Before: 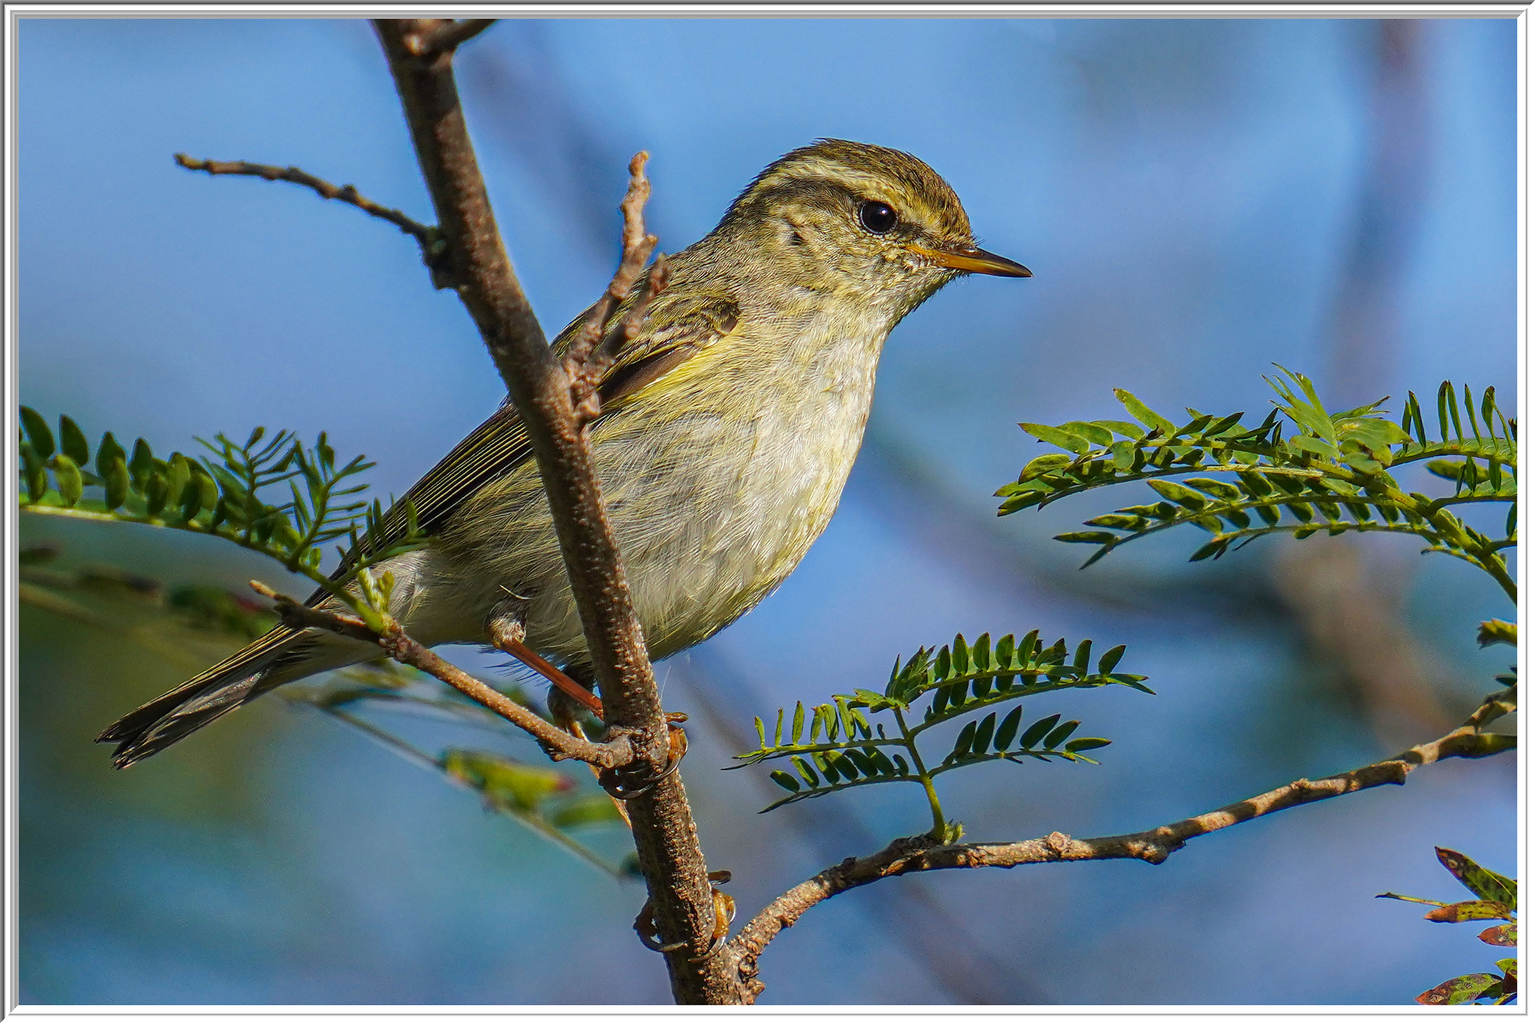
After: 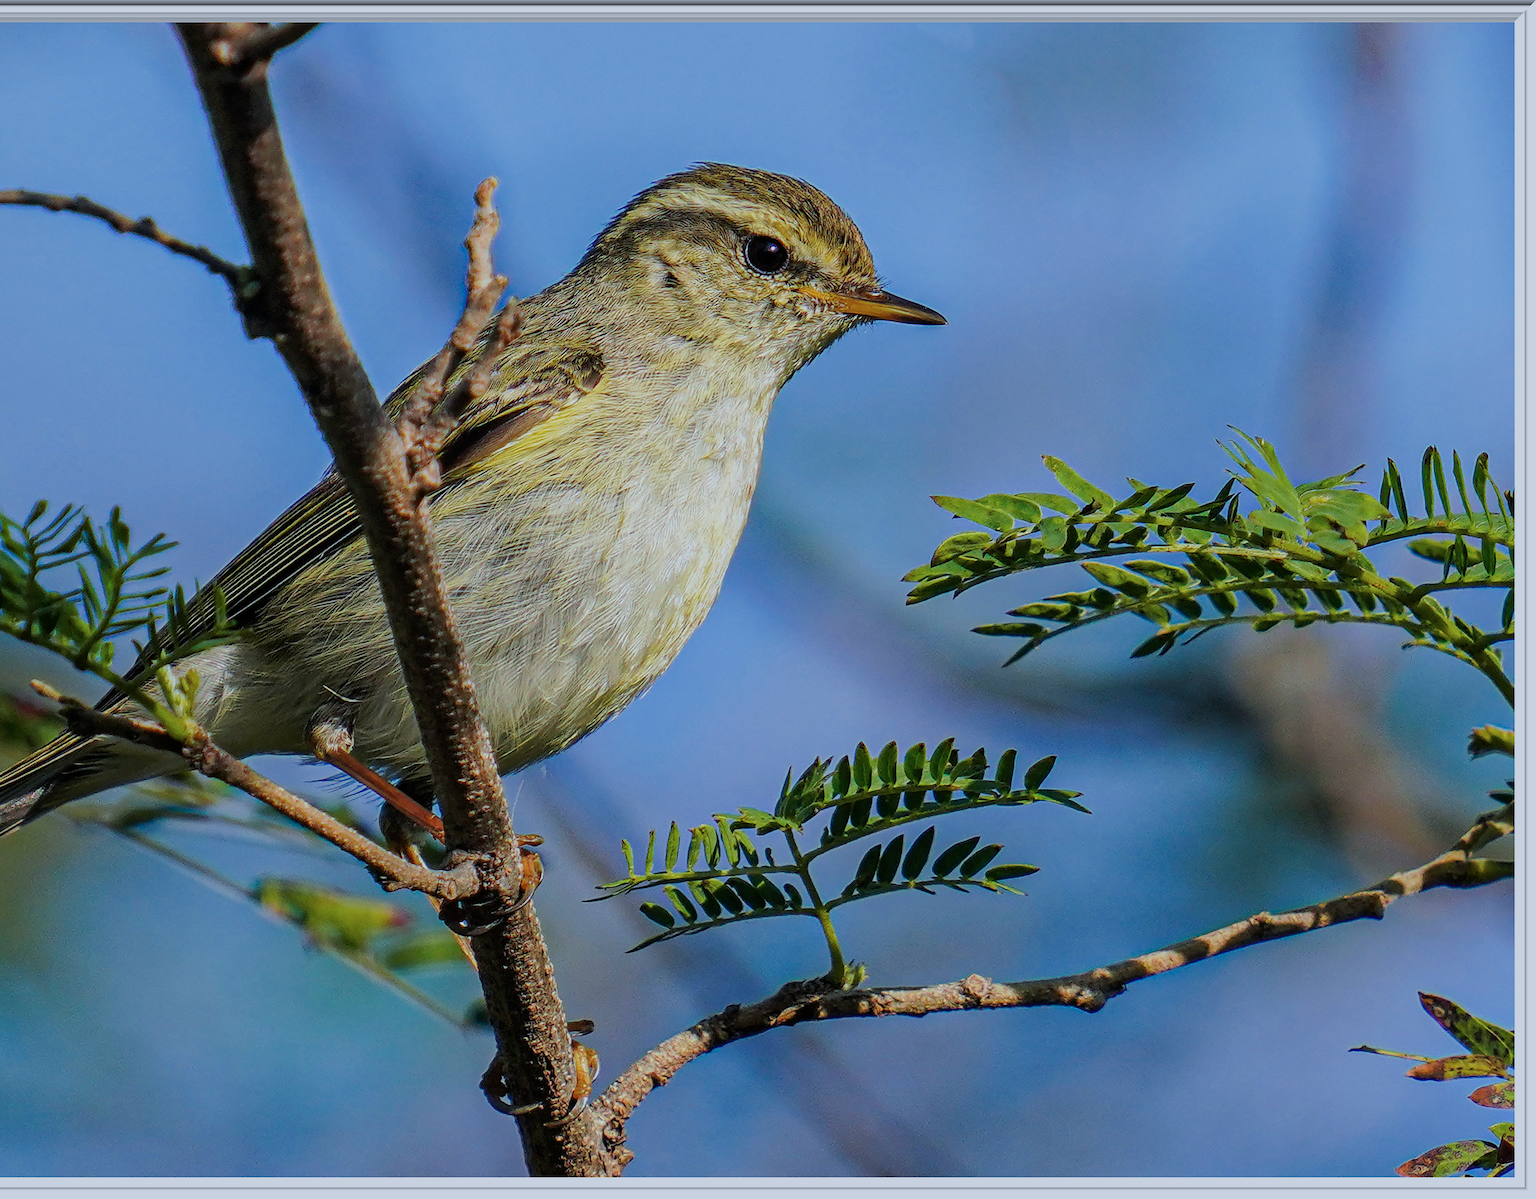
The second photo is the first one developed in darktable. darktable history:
filmic rgb: black relative exposure -7.65 EV, white relative exposure 4.56 EV, hardness 3.61
color calibration: x 0.37, y 0.382, temperature 4313.32 K
crop and rotate: left 14.584%
